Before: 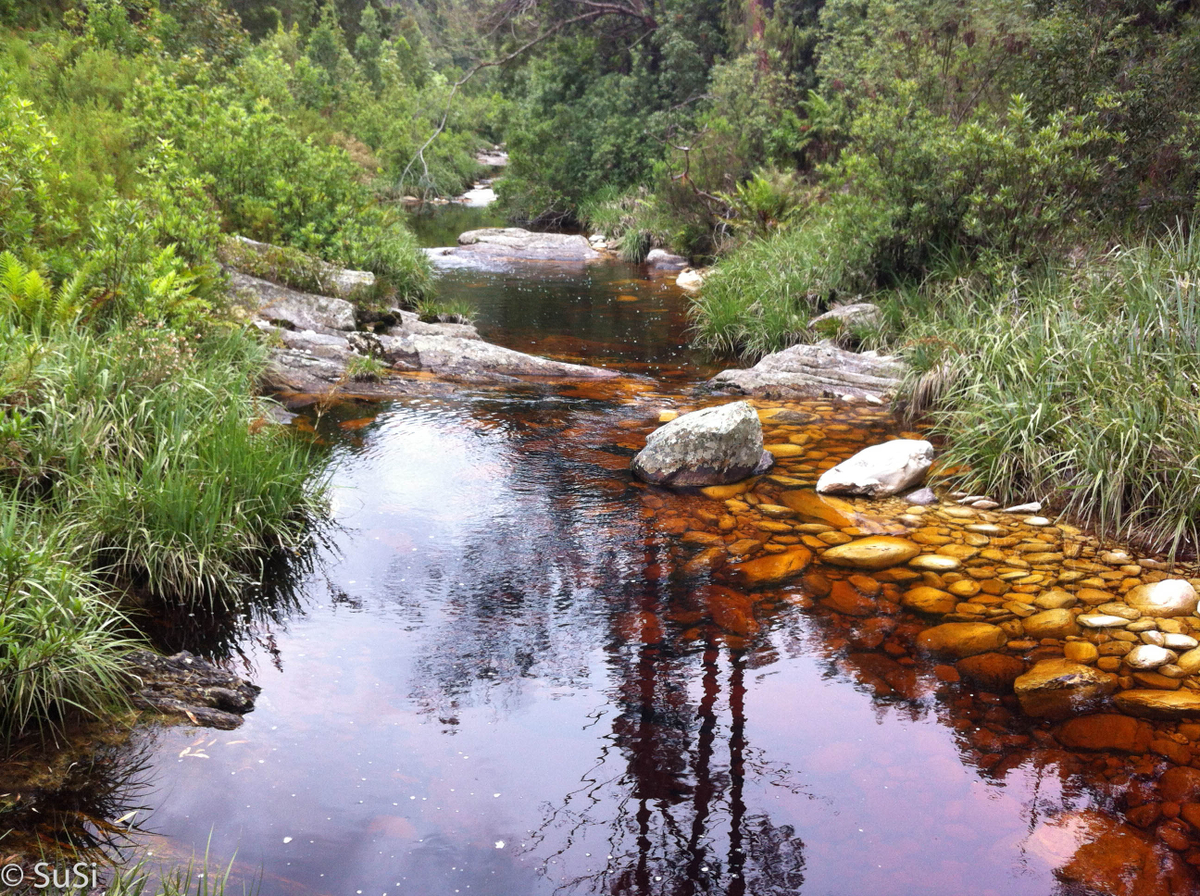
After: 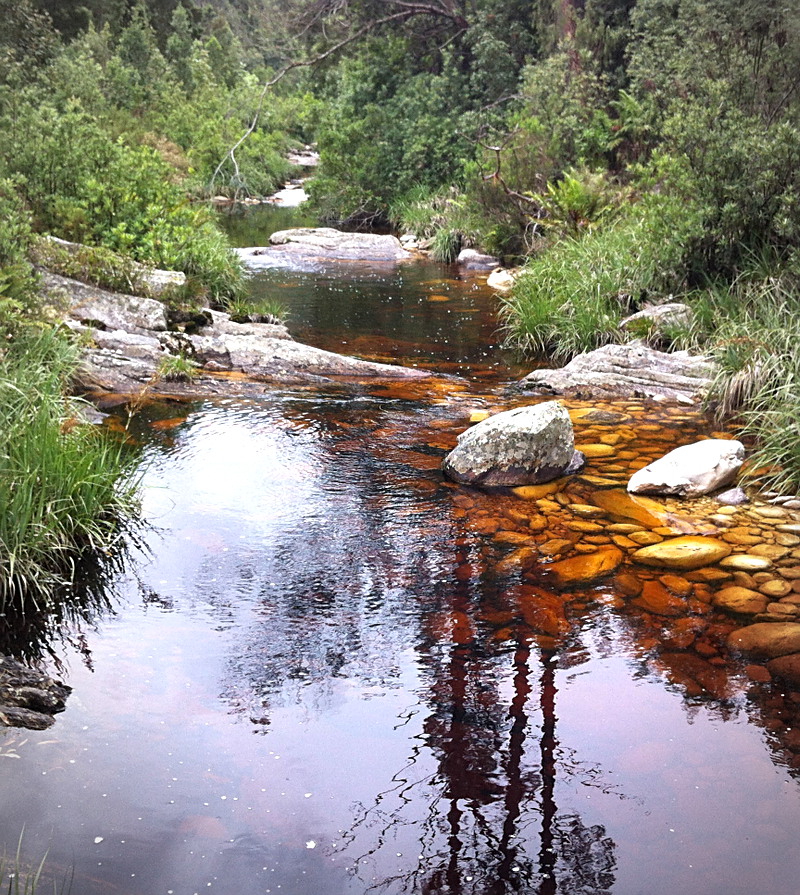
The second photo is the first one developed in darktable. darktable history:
exposure: exposure 0.2 EV, compensate highlight preservation false
crop and rotate: left 15.754%, right 17.579%
vignetting: automatic ratio true
sharpen: on, module defaults
